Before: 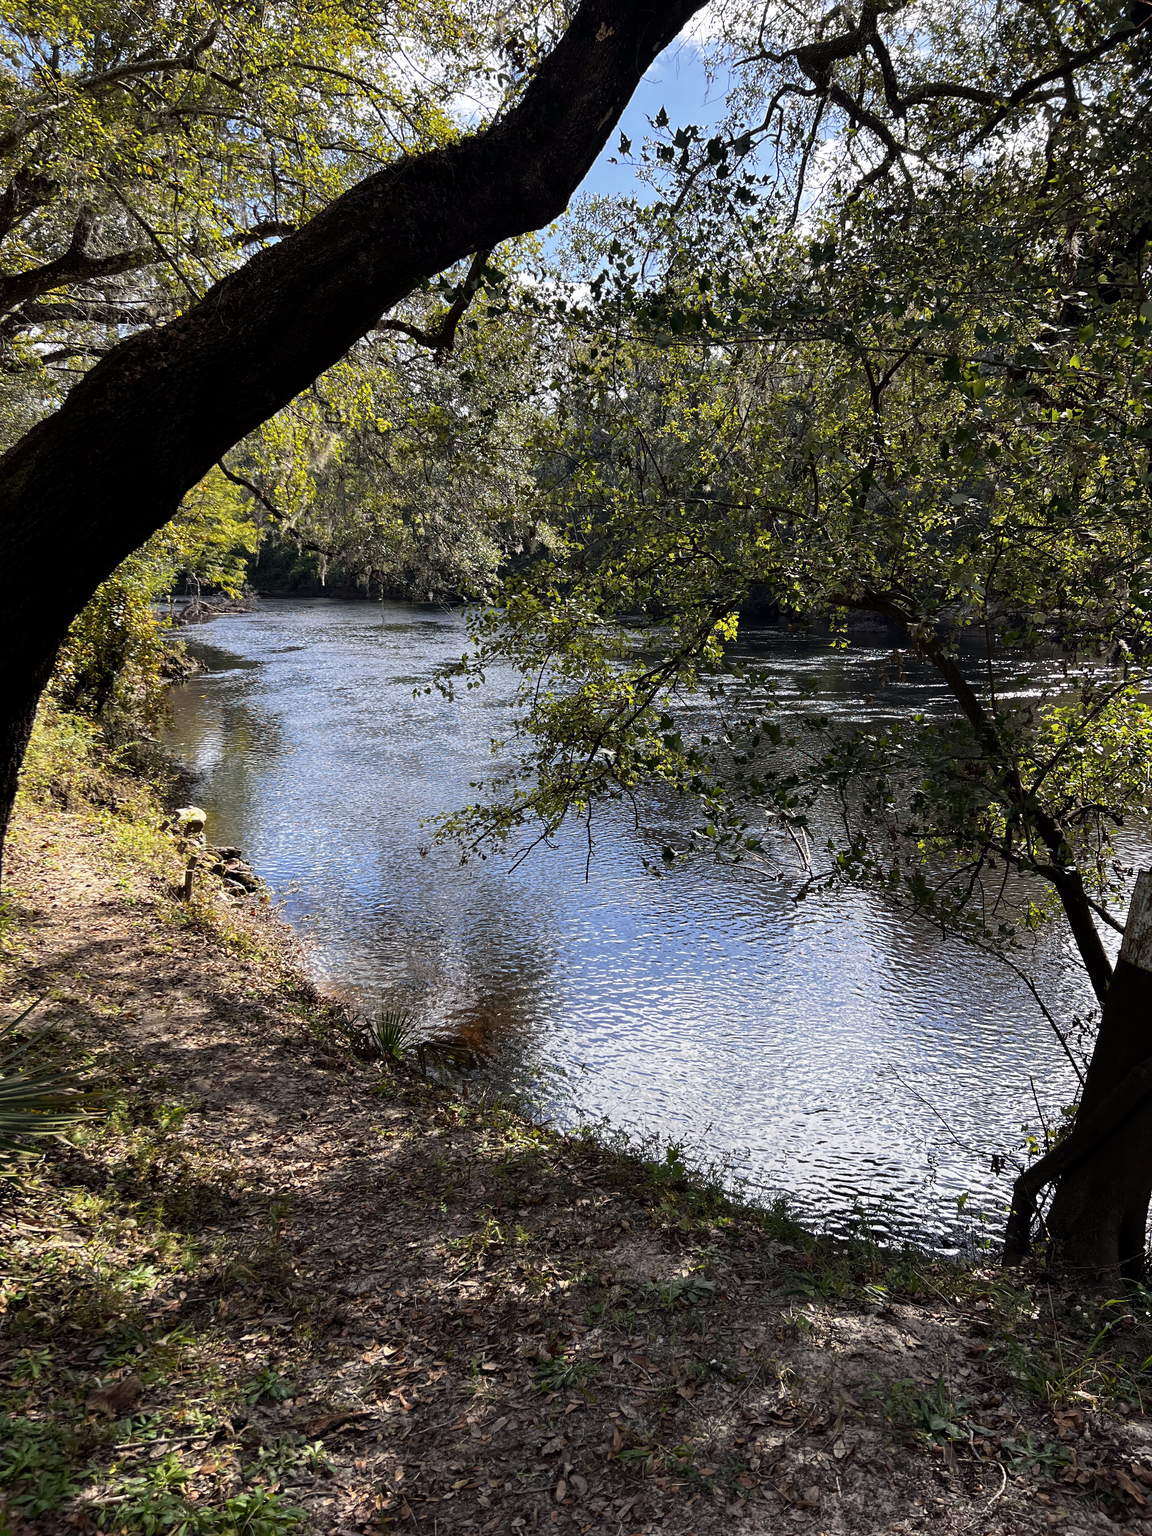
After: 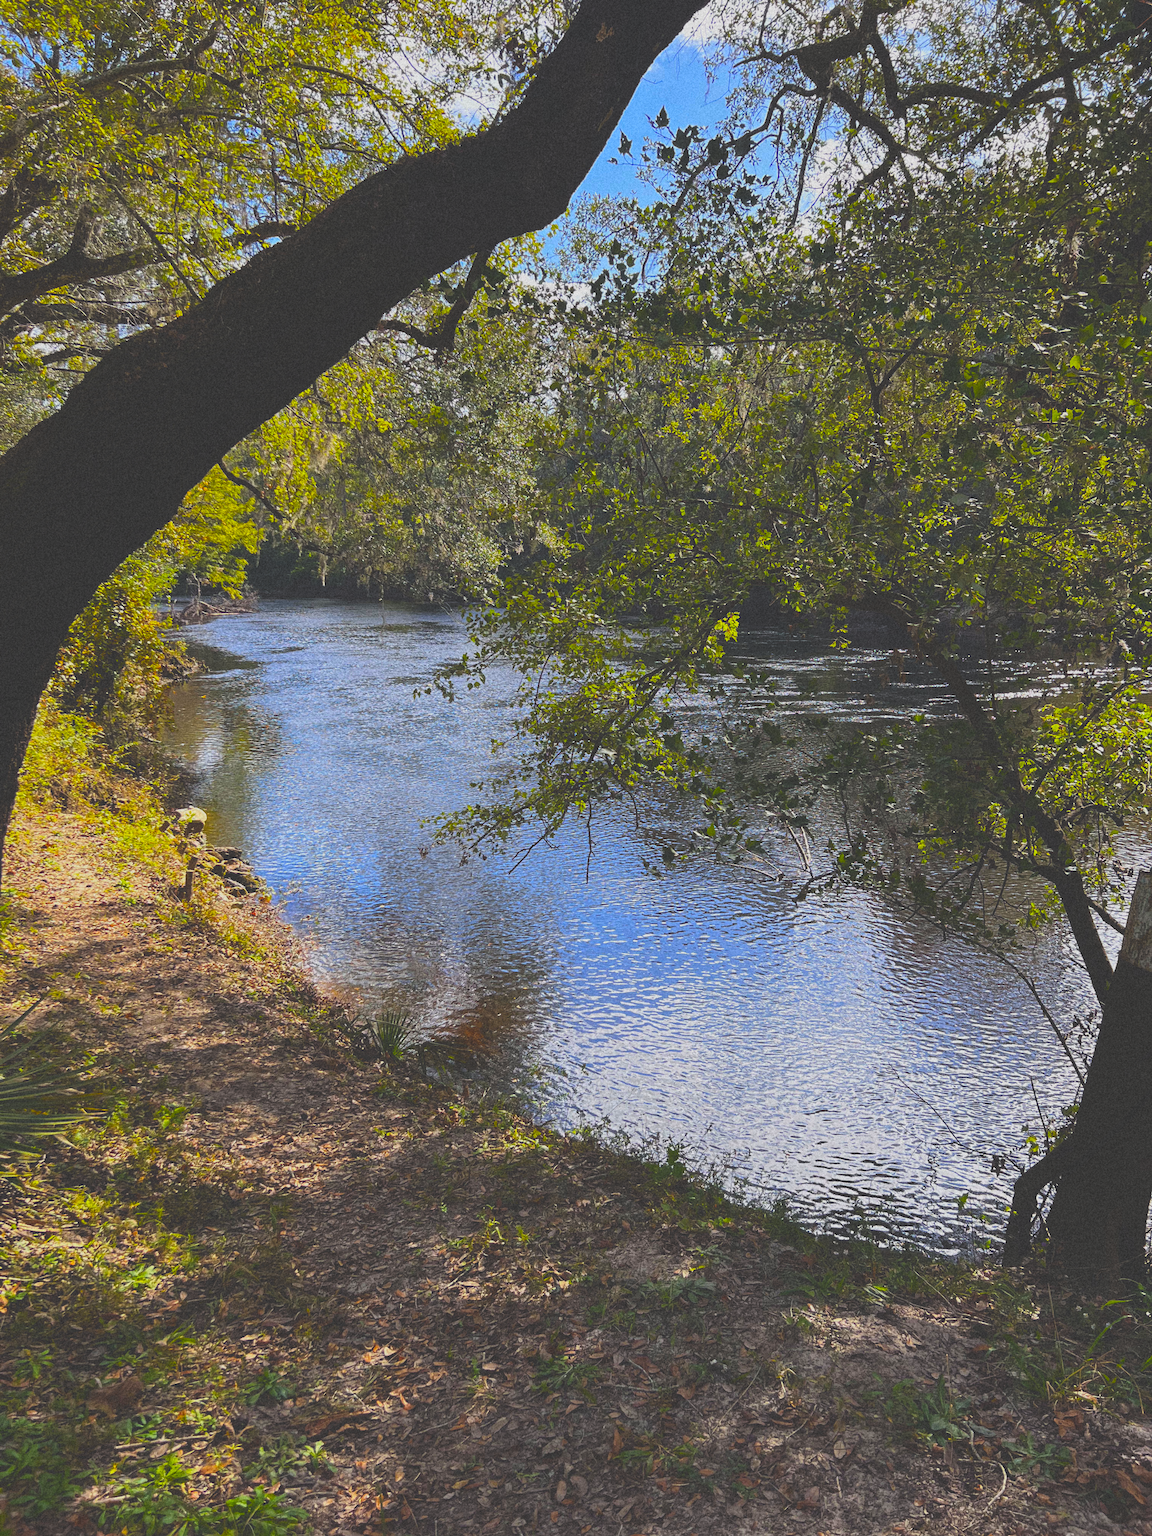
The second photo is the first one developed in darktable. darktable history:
color balance rgb: linear chroma grading › global chroma 10%, perceptual saturation grading › global saturation 30%, global vibrance 10%
exposure: black level correction -0.025, exposure -0.117 EV, compensate highlight preservation false
contrast brightness saturation: contrast -0.19, saturation 0.19
grain: mid-tones bias 0%
